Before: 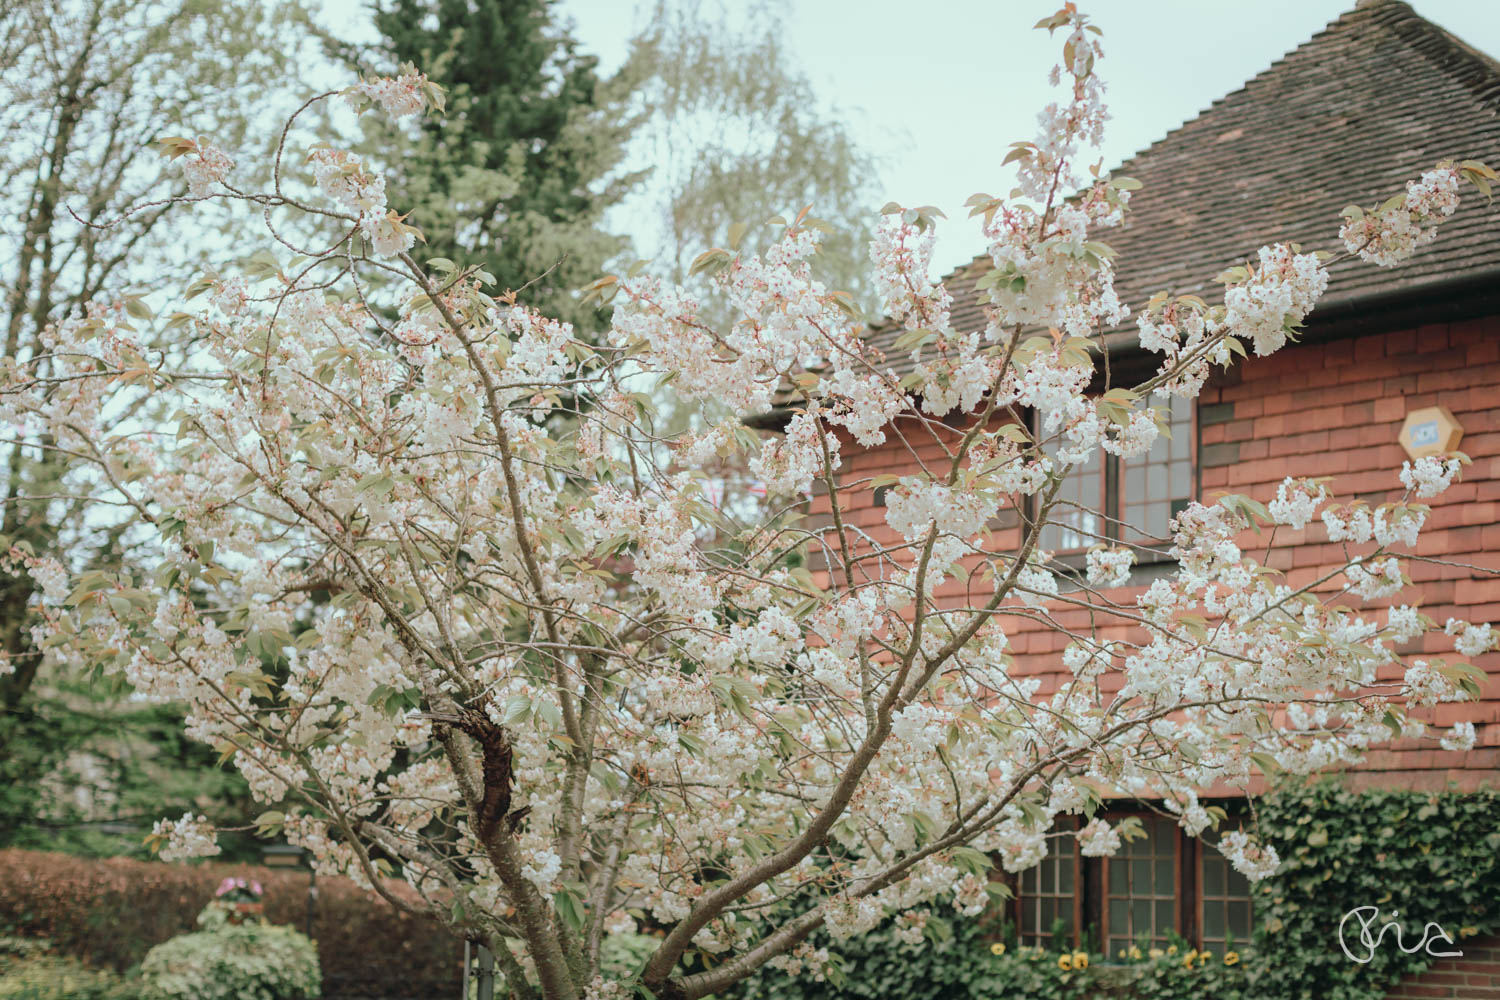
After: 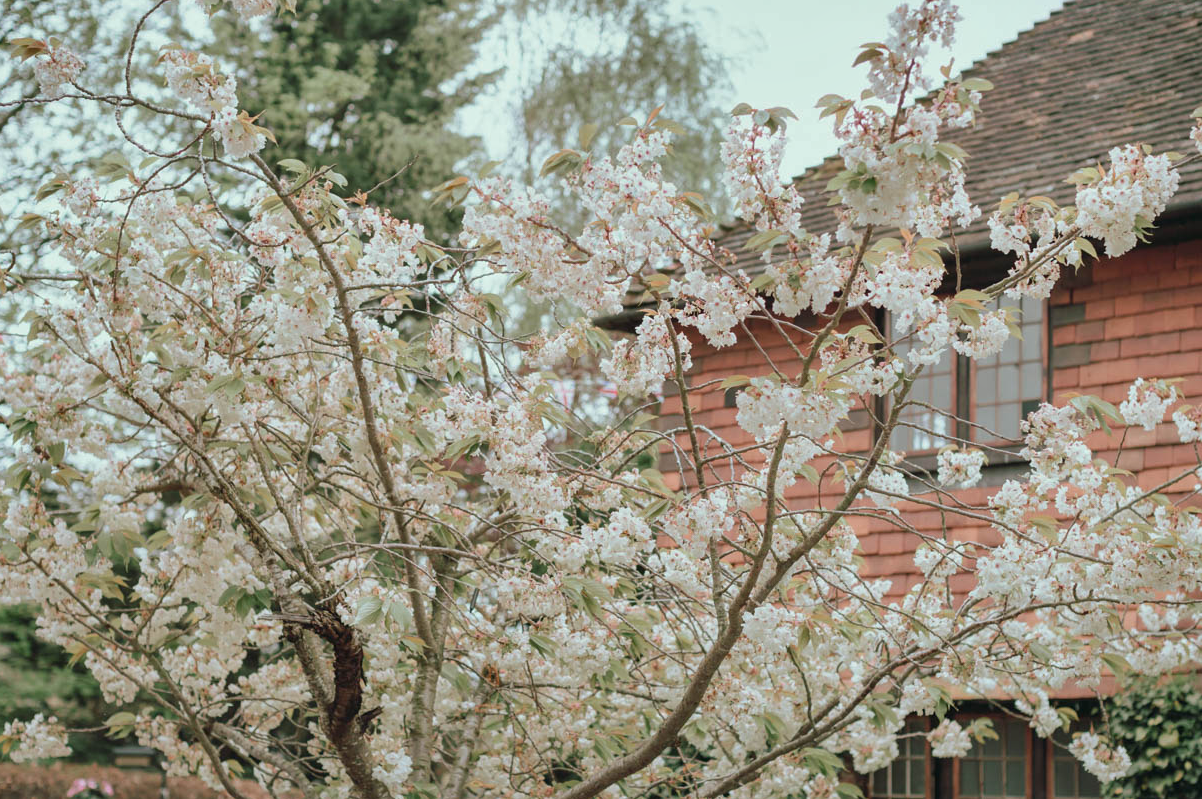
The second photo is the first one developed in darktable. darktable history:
shadows and highlights: soften with gaussian
crop and rotate: left 9.989%, top 9.994%, right 9.844%, bottom 10.06%
